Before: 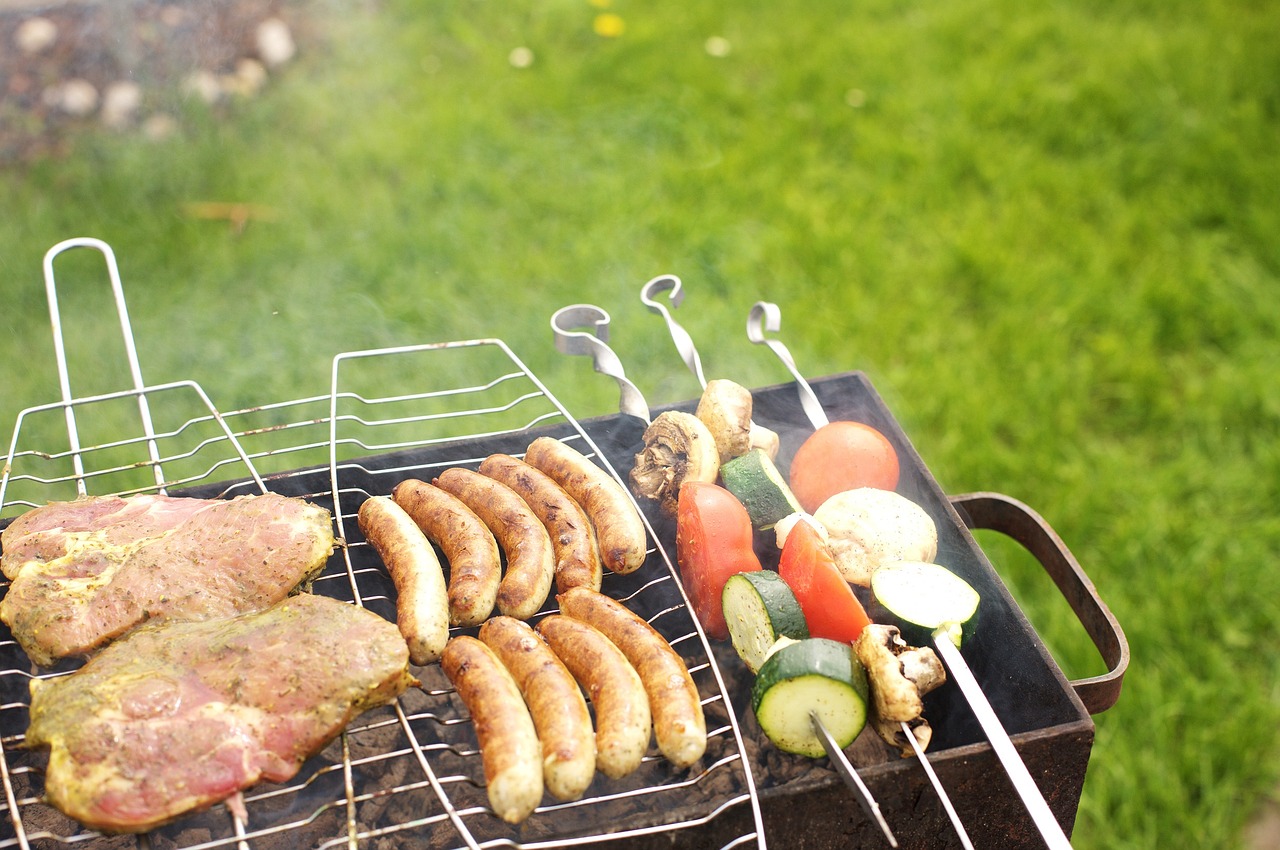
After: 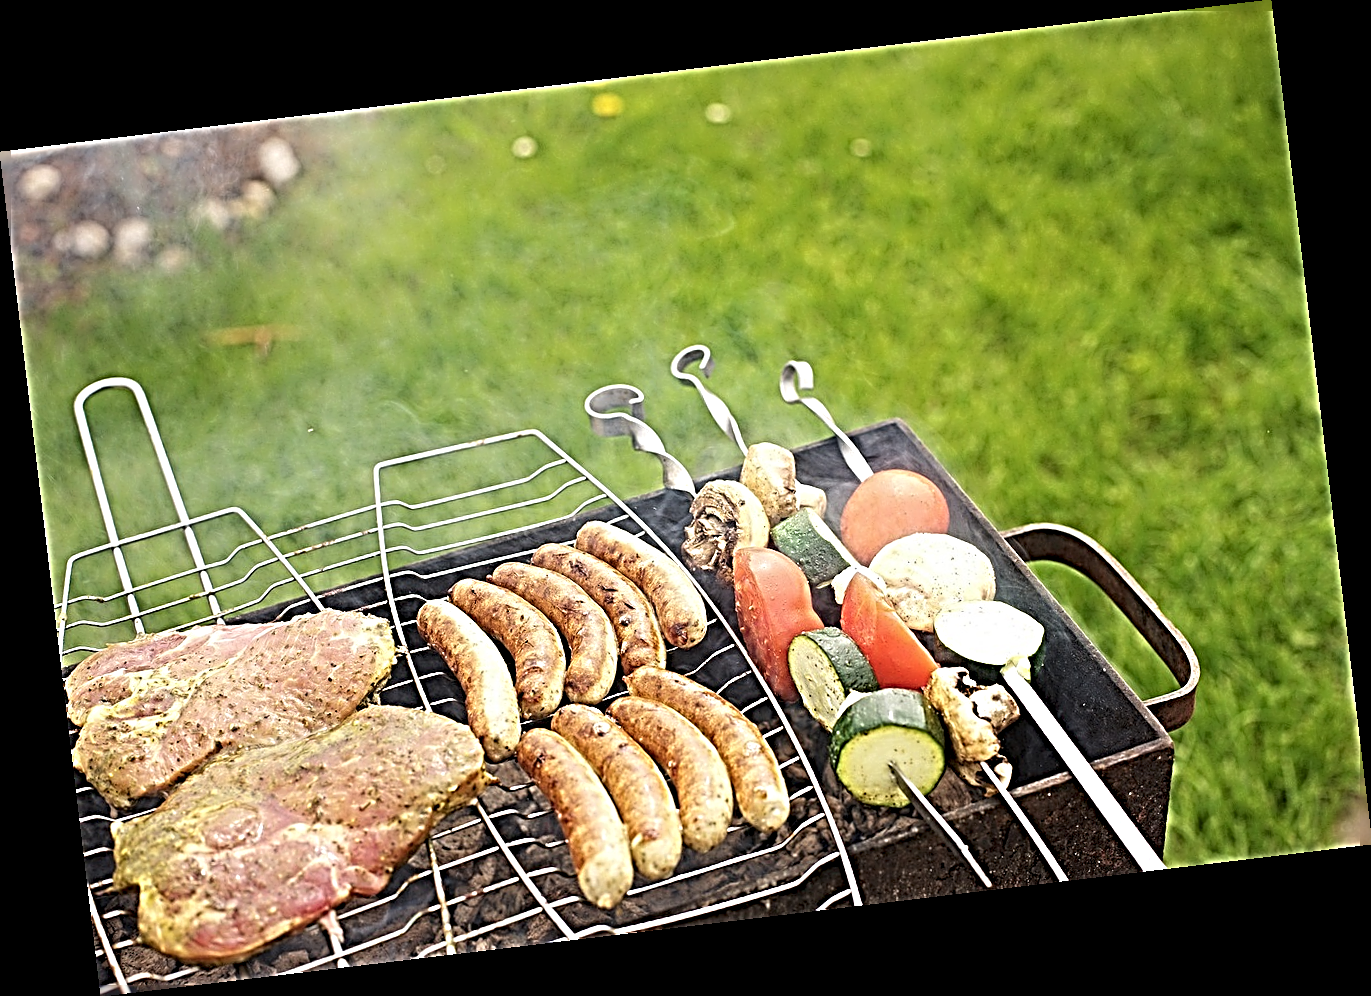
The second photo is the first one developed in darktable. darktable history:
sharpen: radius 4.001, amount 2
color balance rgb: perceptual saturation grading › global saturation -3%
rotate and perspective: rotation -6.83°, automatic cropping off
